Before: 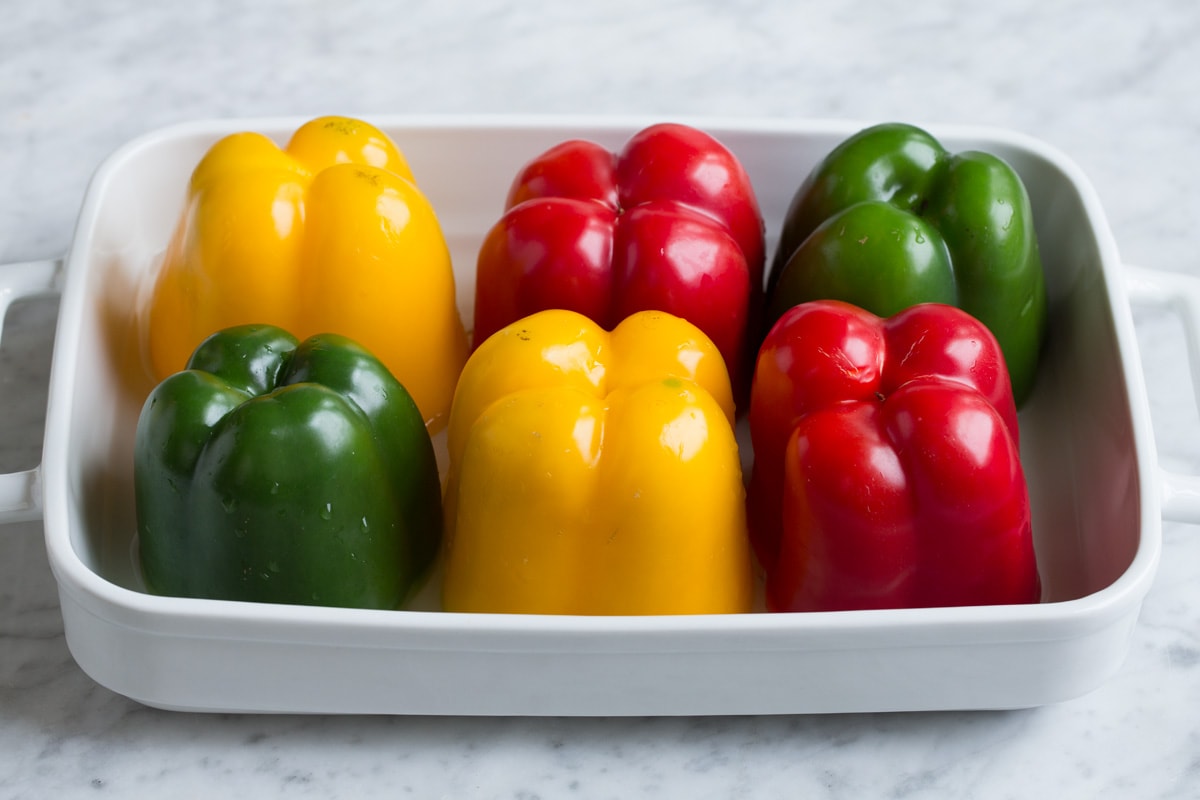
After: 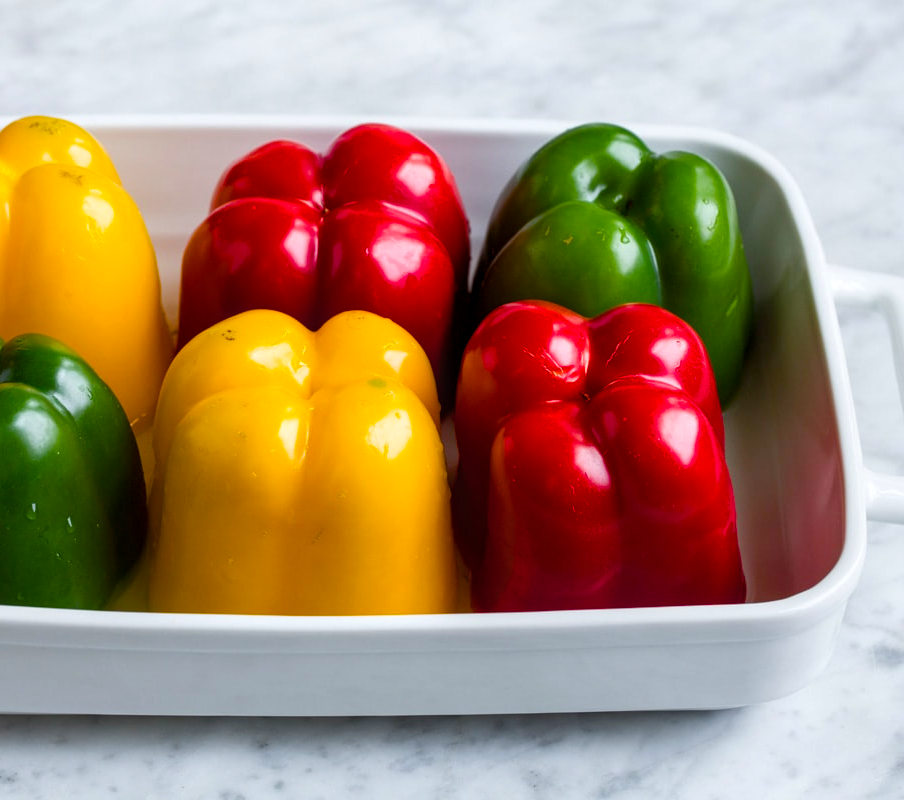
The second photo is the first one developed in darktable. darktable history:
crop and rotate: left 24.6%
color balance rgb: perceptual saturation grading › global saturation 45%, perceptual saturation grading › highlights -25%, perceptual saturation grading › shadows 50%, perceptual brilliance grading › global brilliance 3%, global vibrance 3%
local contrast: on, module defaults
tone equalizer: on, module defaults
